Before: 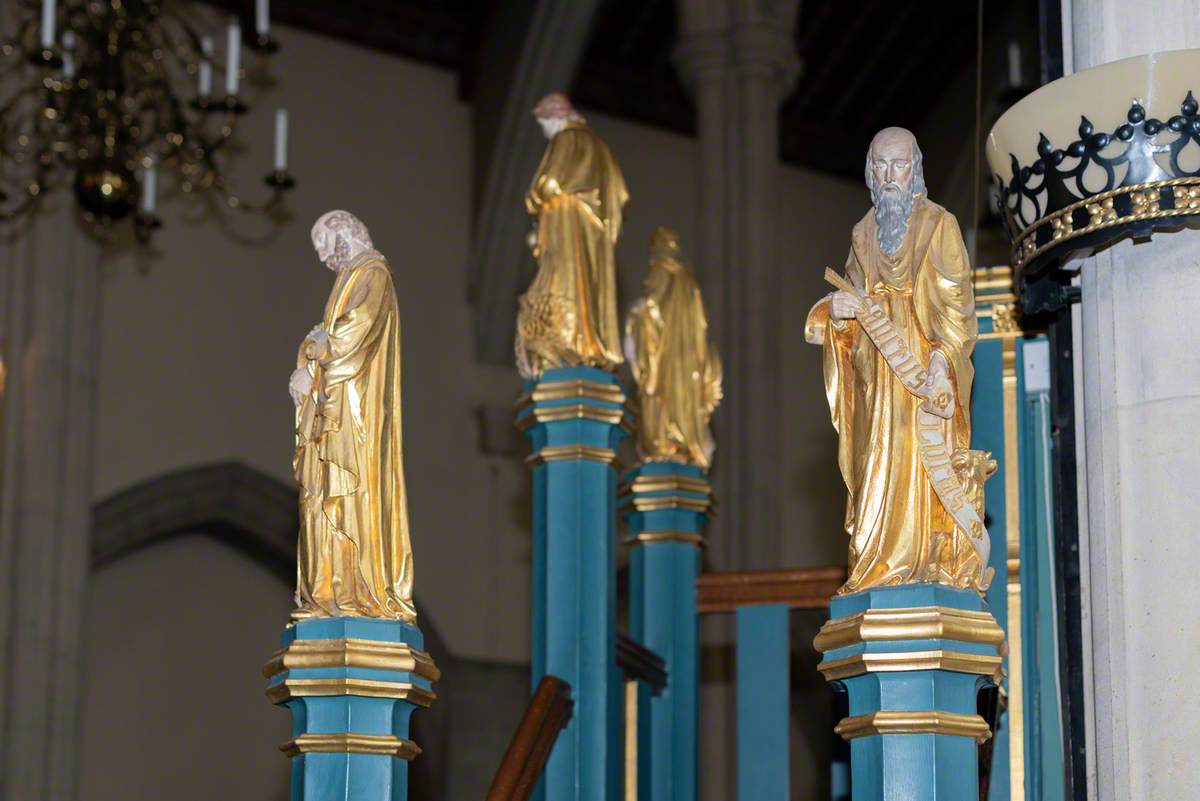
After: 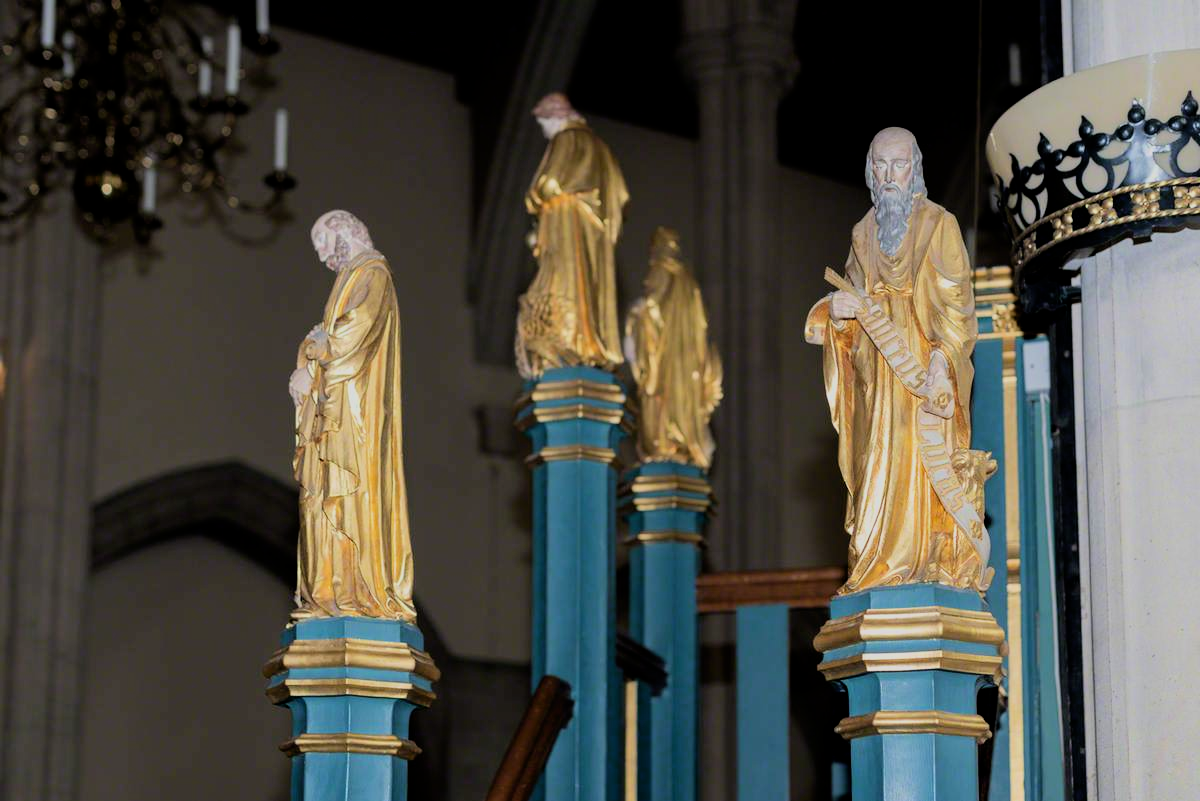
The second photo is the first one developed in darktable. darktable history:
filmic rgb: middle gray luminance 29.26%, black relative exposure -10.3 EV, white relative exposure 5.47 EV, target black luminance 0%, hardness 3.96, latitude 2.99%, contrast 1.13, highlights saturation mix 6.25%, shadows ↔ highlights balance 15.25%, color science v6 (2022)
